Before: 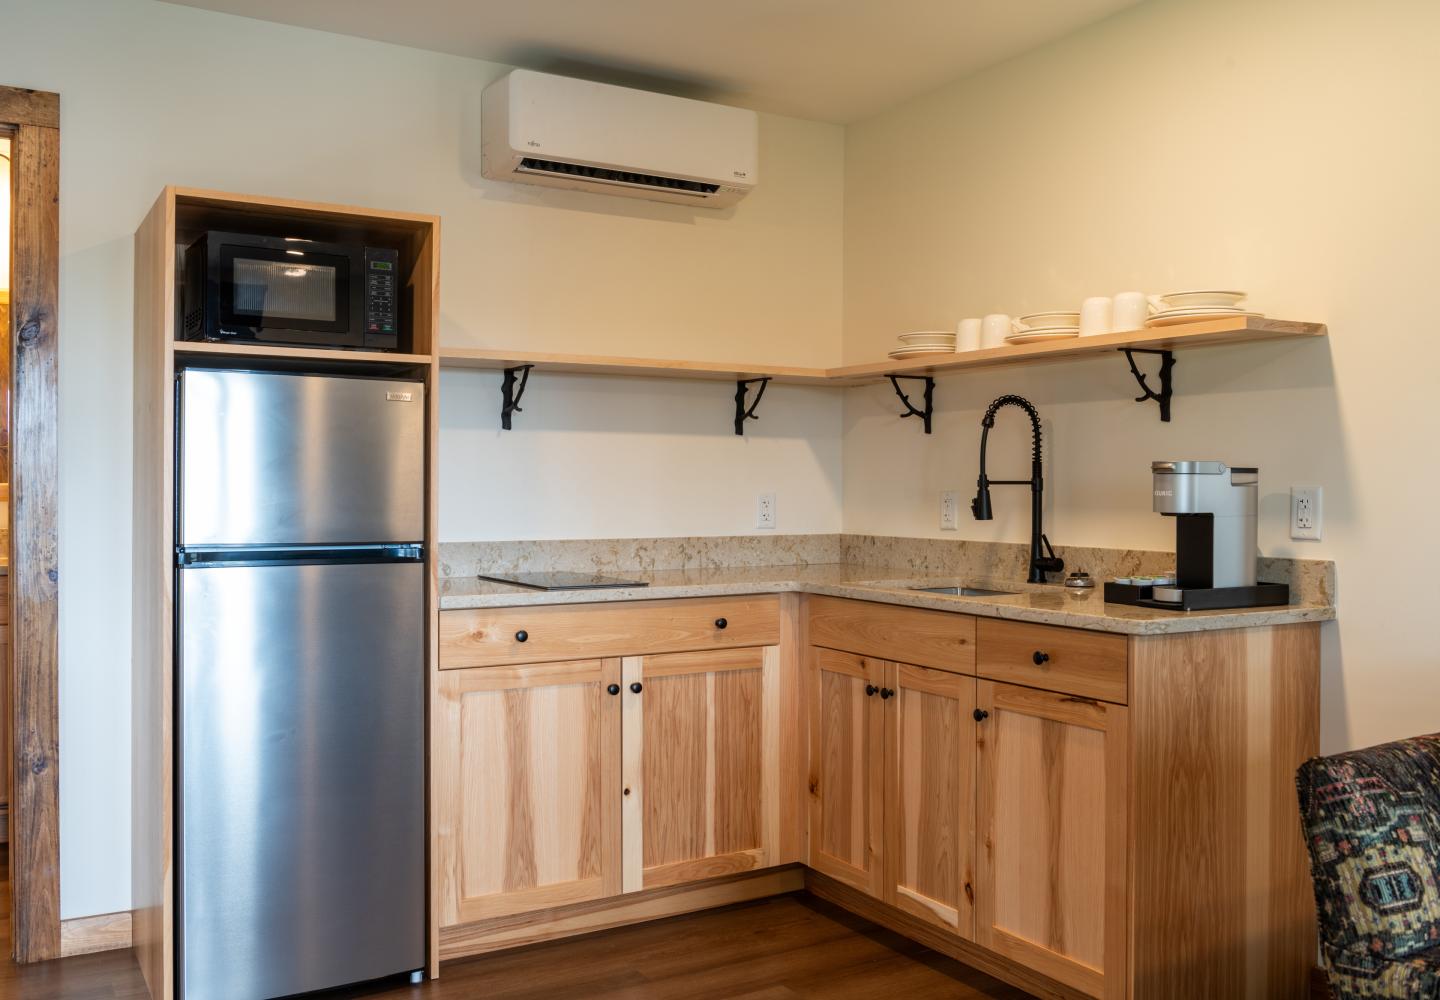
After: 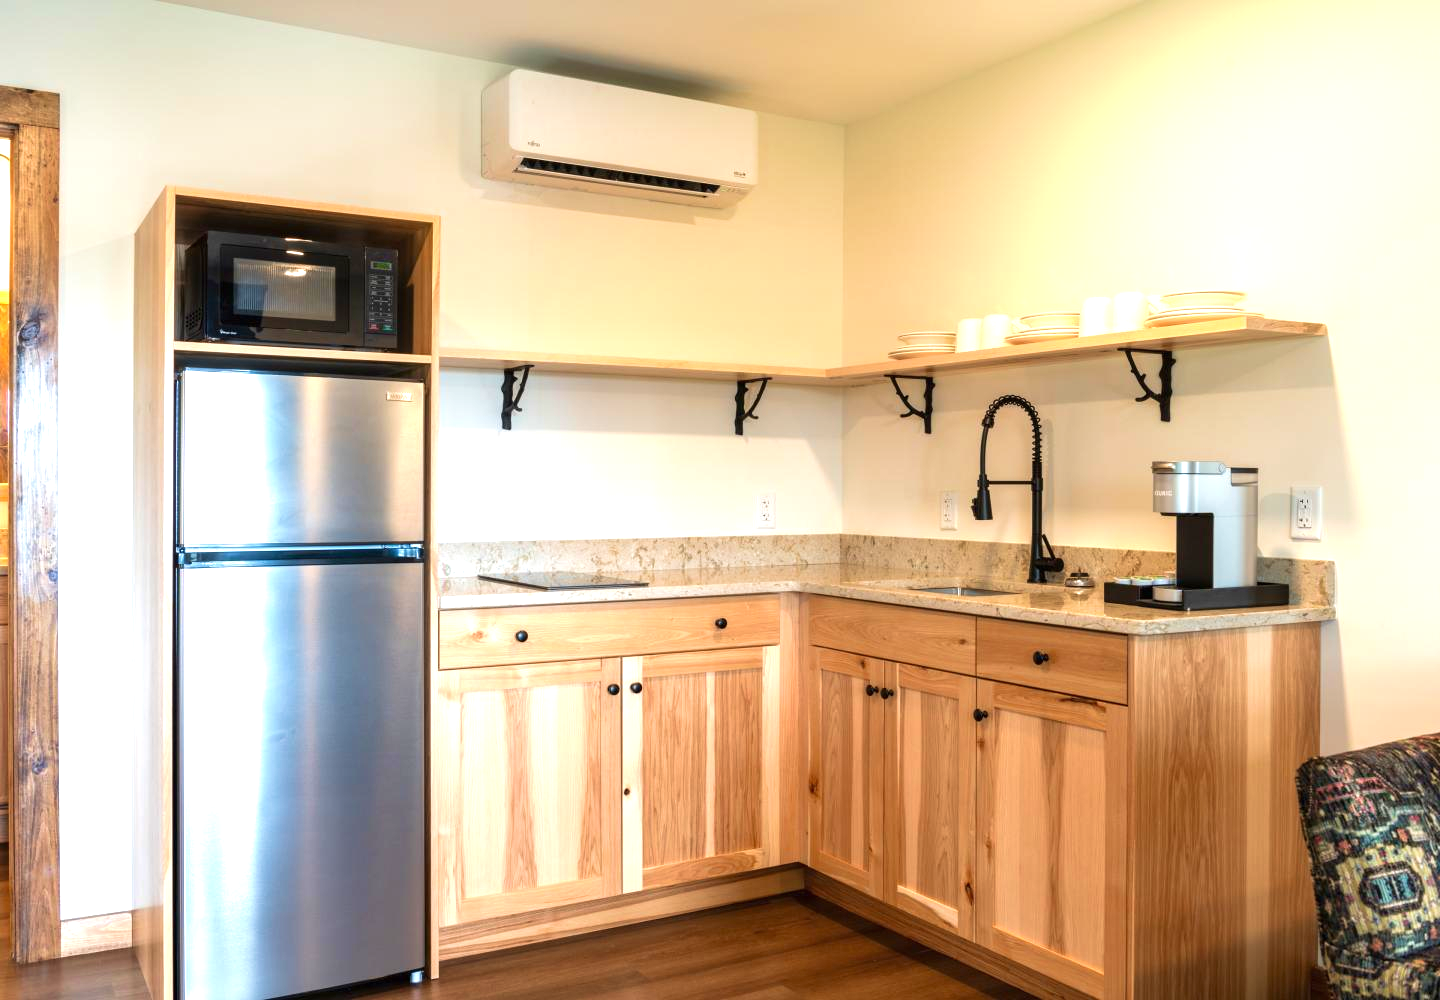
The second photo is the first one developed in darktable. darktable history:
exposure: black level correction 0, exposure 1 EV, compensate exposure bias true, compensate highlight preservation false
velvia: on, module defaults
